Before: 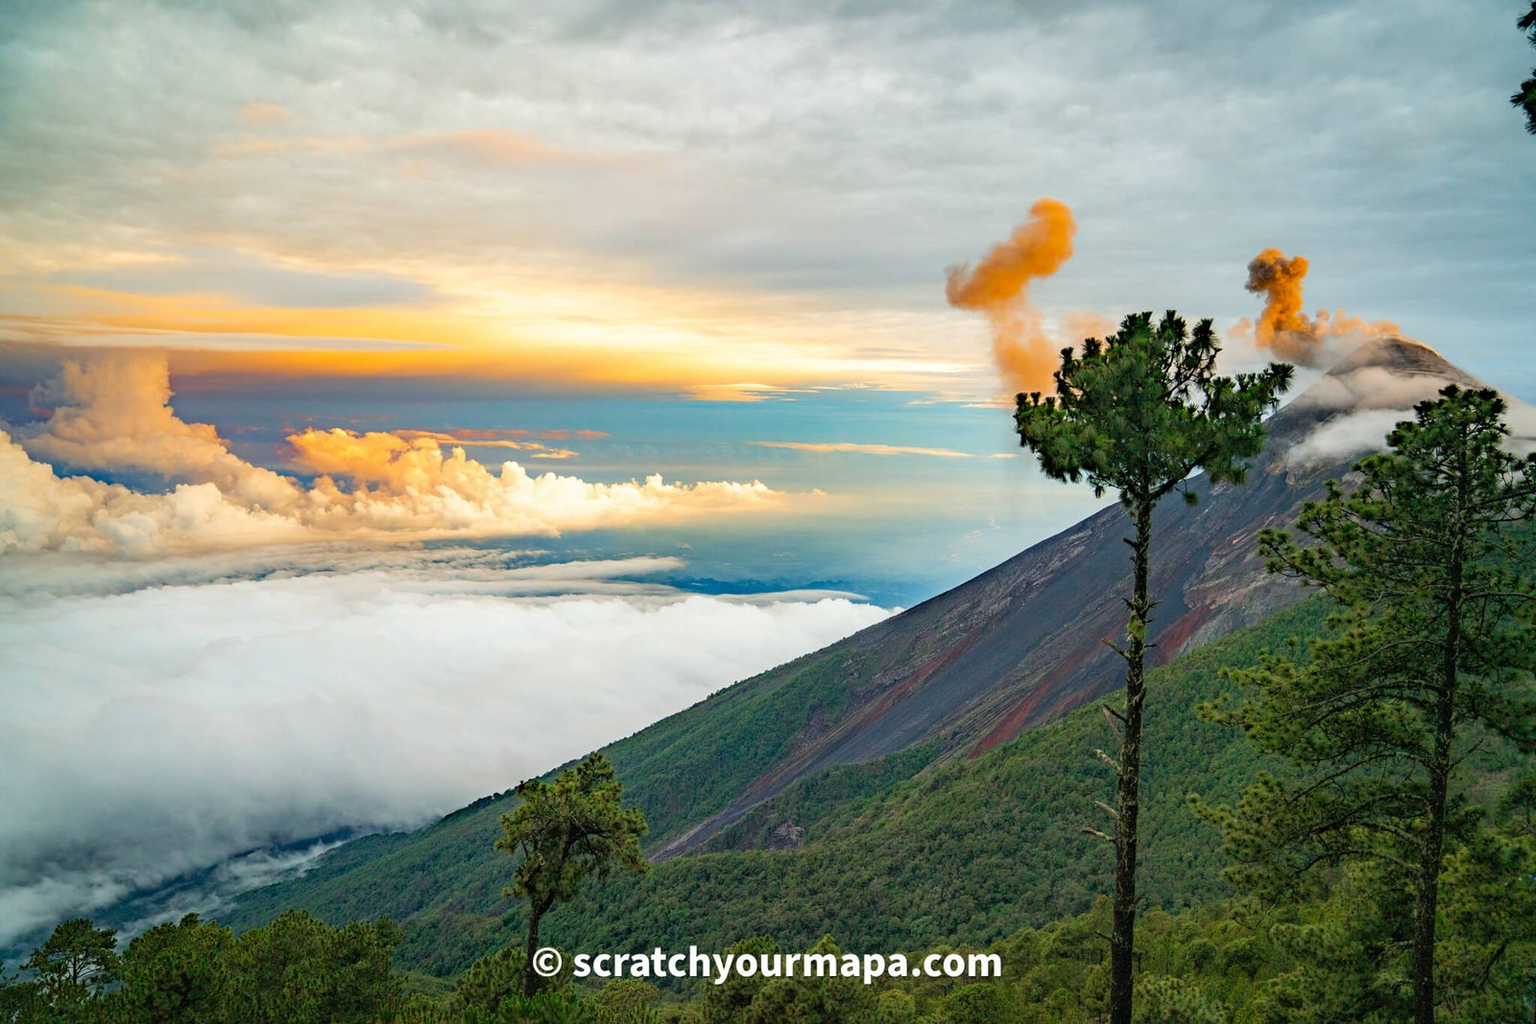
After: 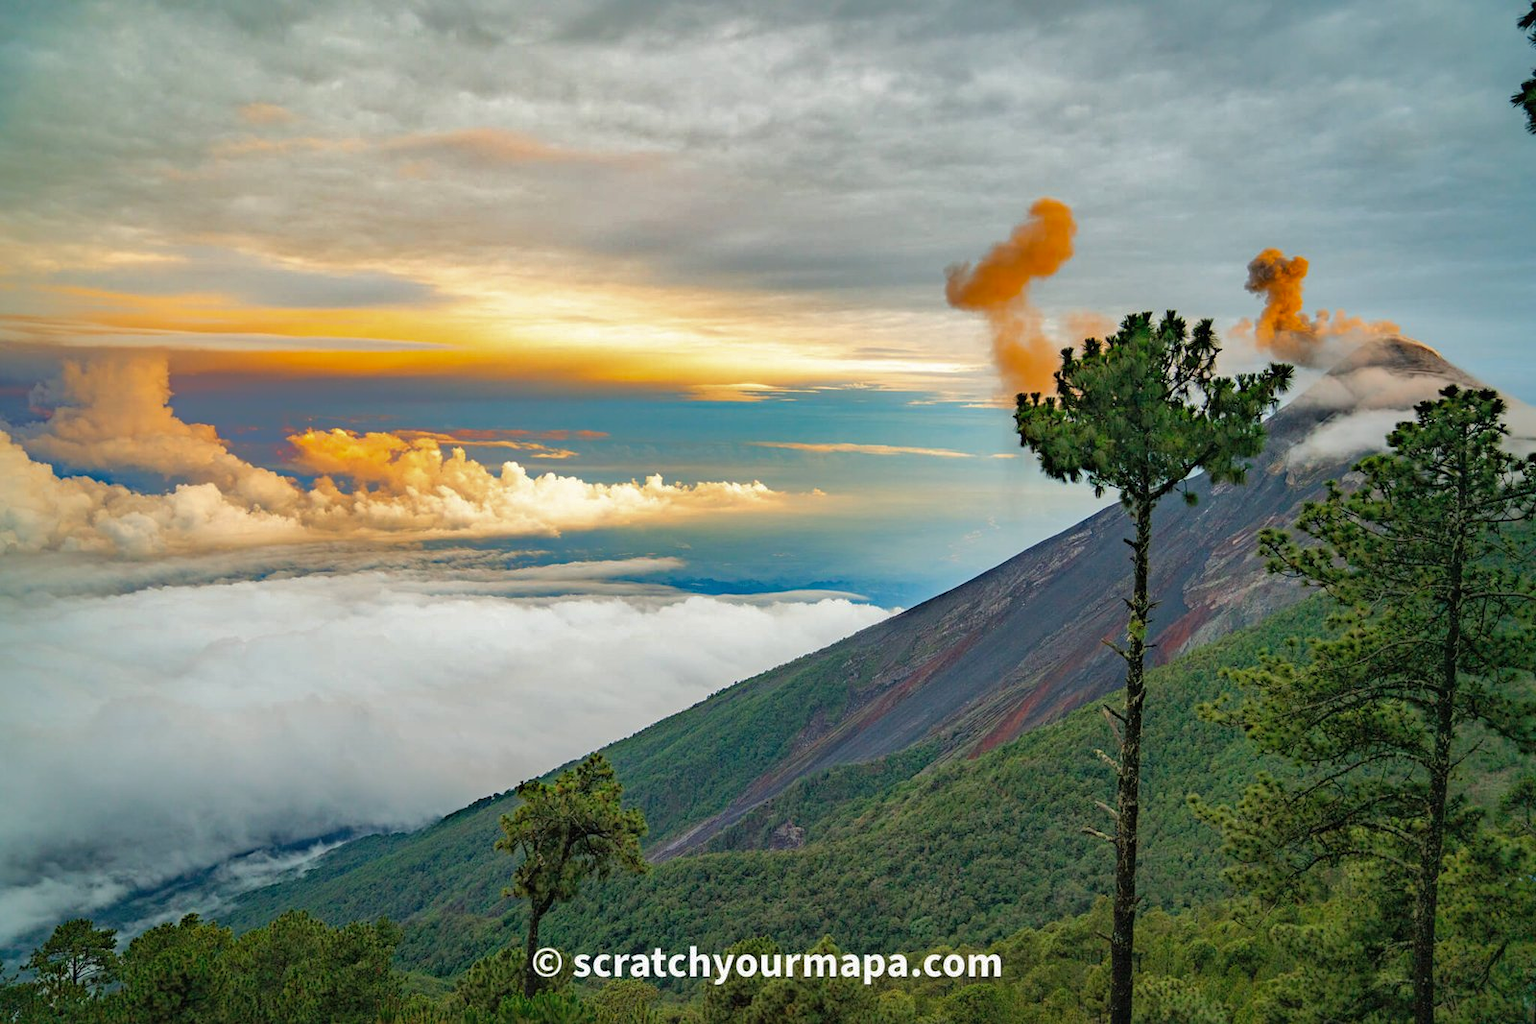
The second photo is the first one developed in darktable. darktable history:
shadows and highlights: shadows 39.78, highlights -59.95
